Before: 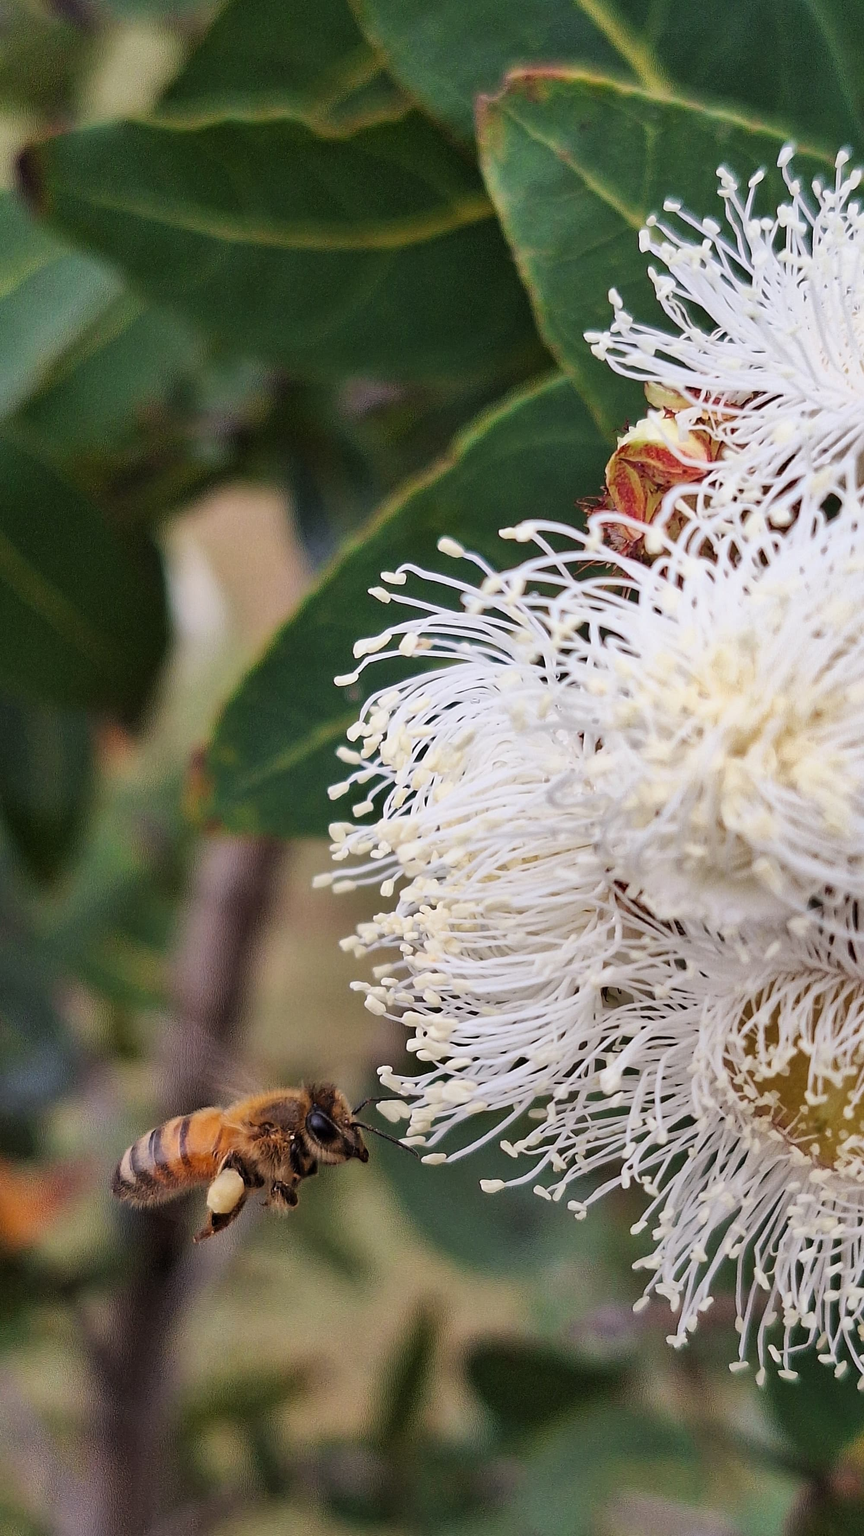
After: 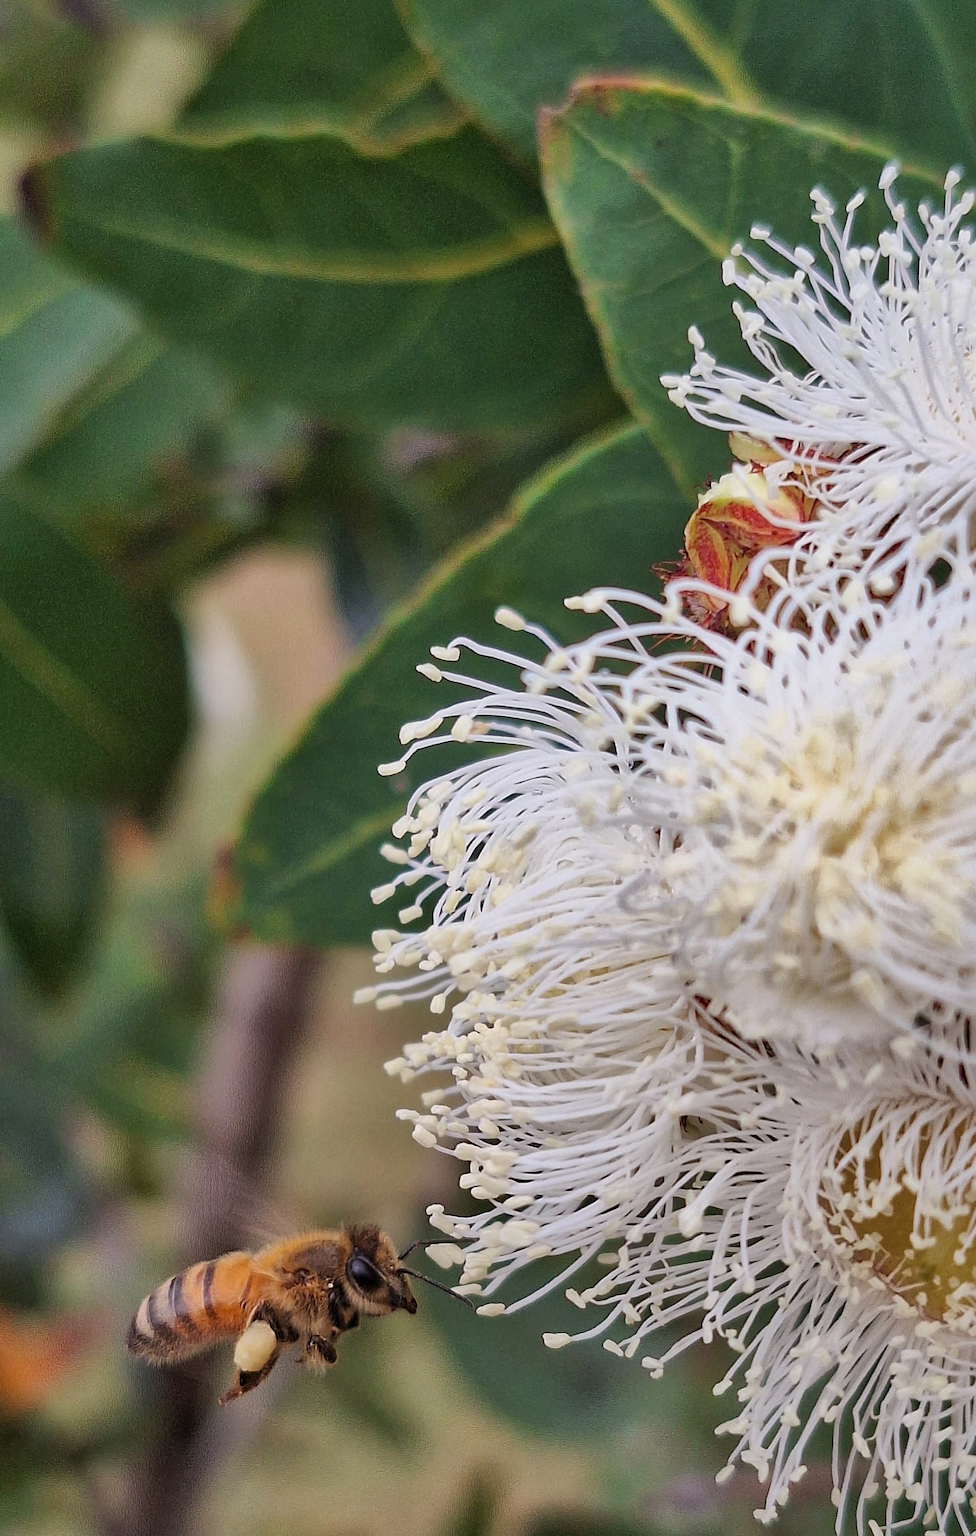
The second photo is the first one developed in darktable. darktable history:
crop and rotate: top 0%, bottom 11.49%
shadows and highlights: on, module defaults
